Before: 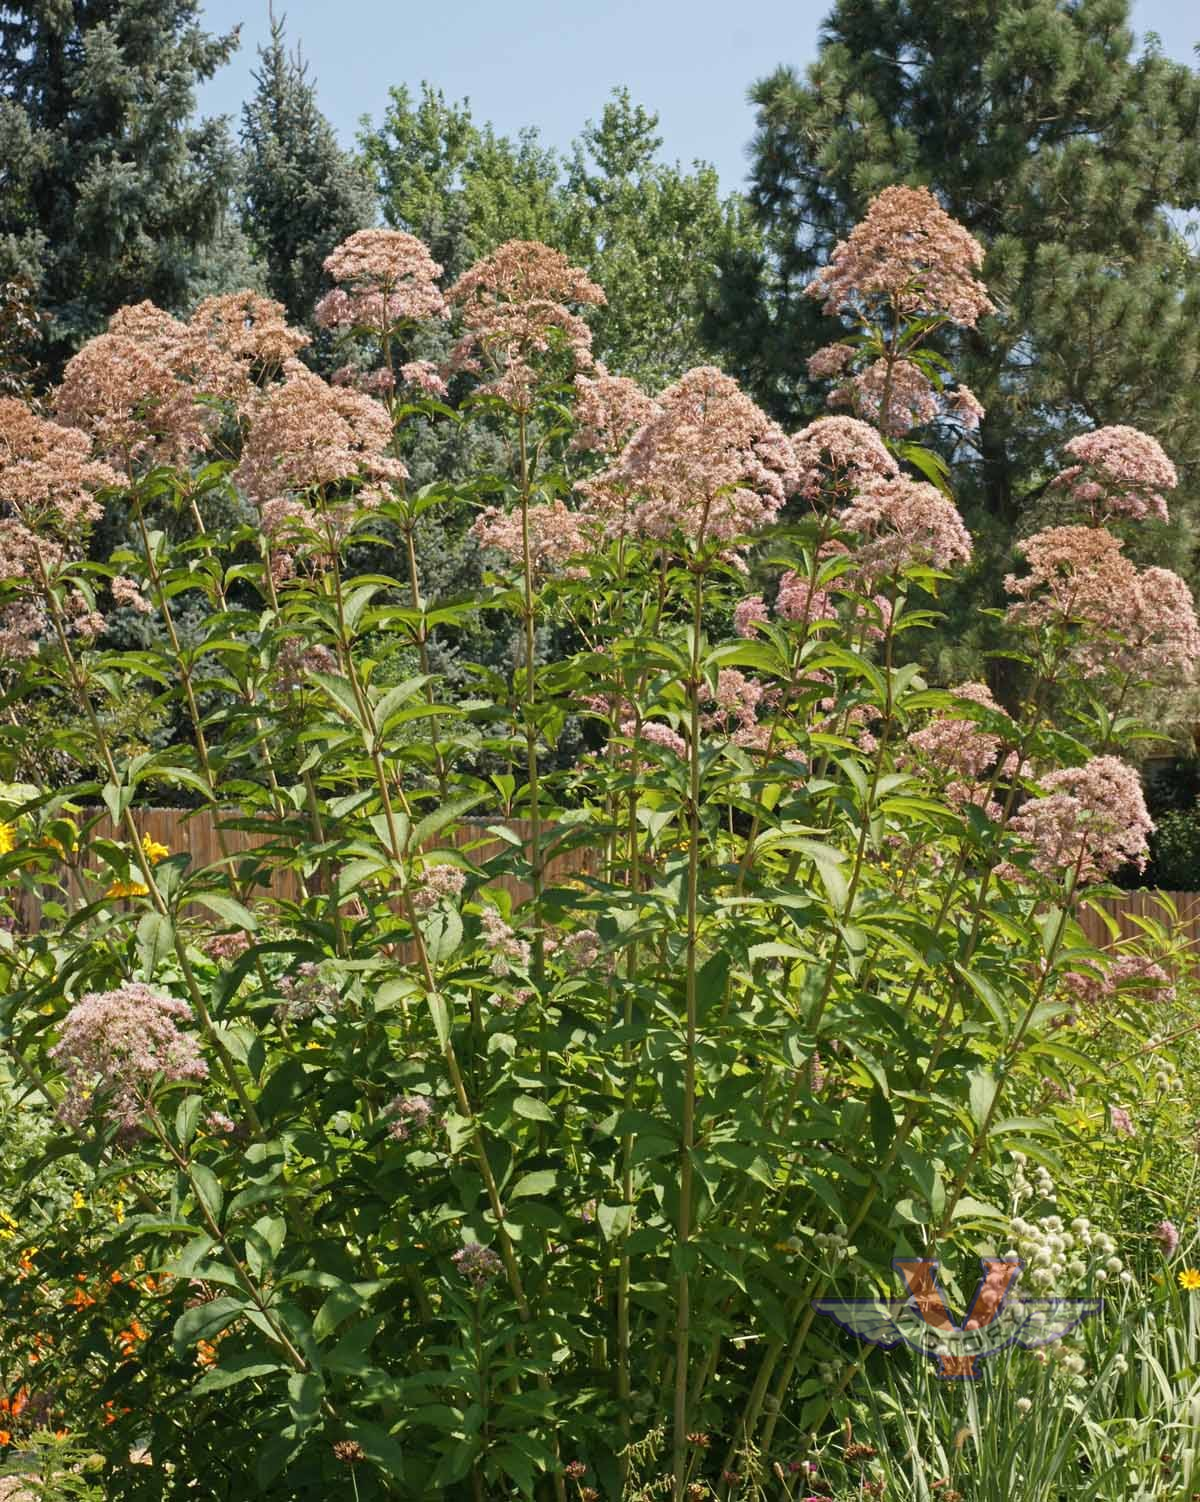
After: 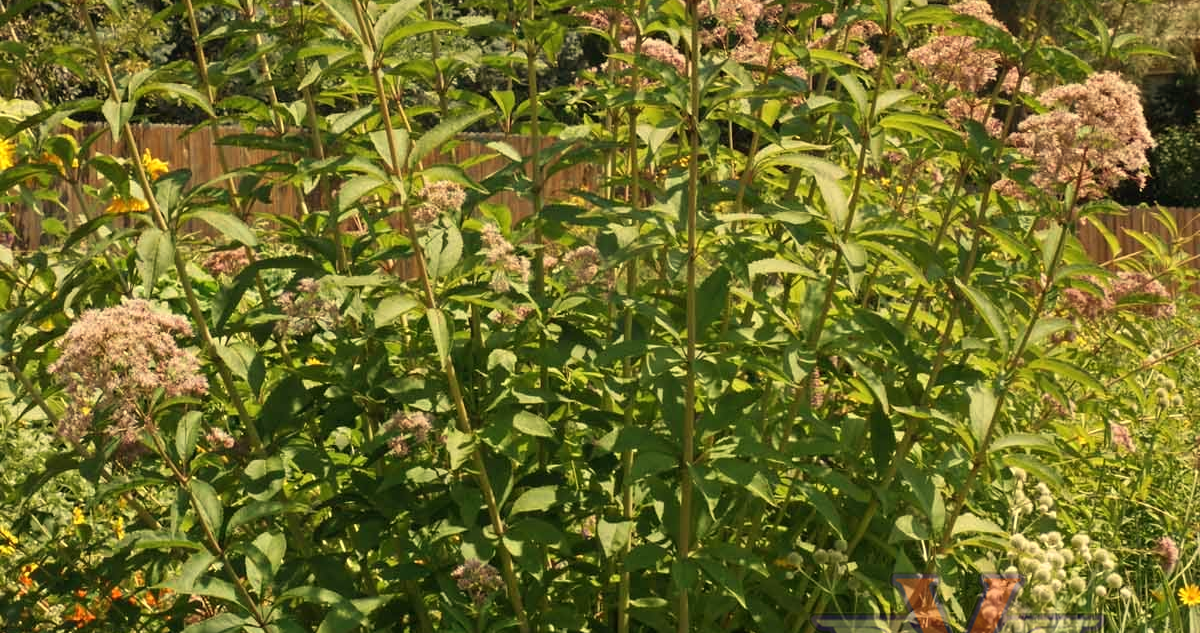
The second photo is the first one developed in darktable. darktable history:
white balance: red 1.08, blue 0.791
crop: top 45.551%, bottom 12.262%
